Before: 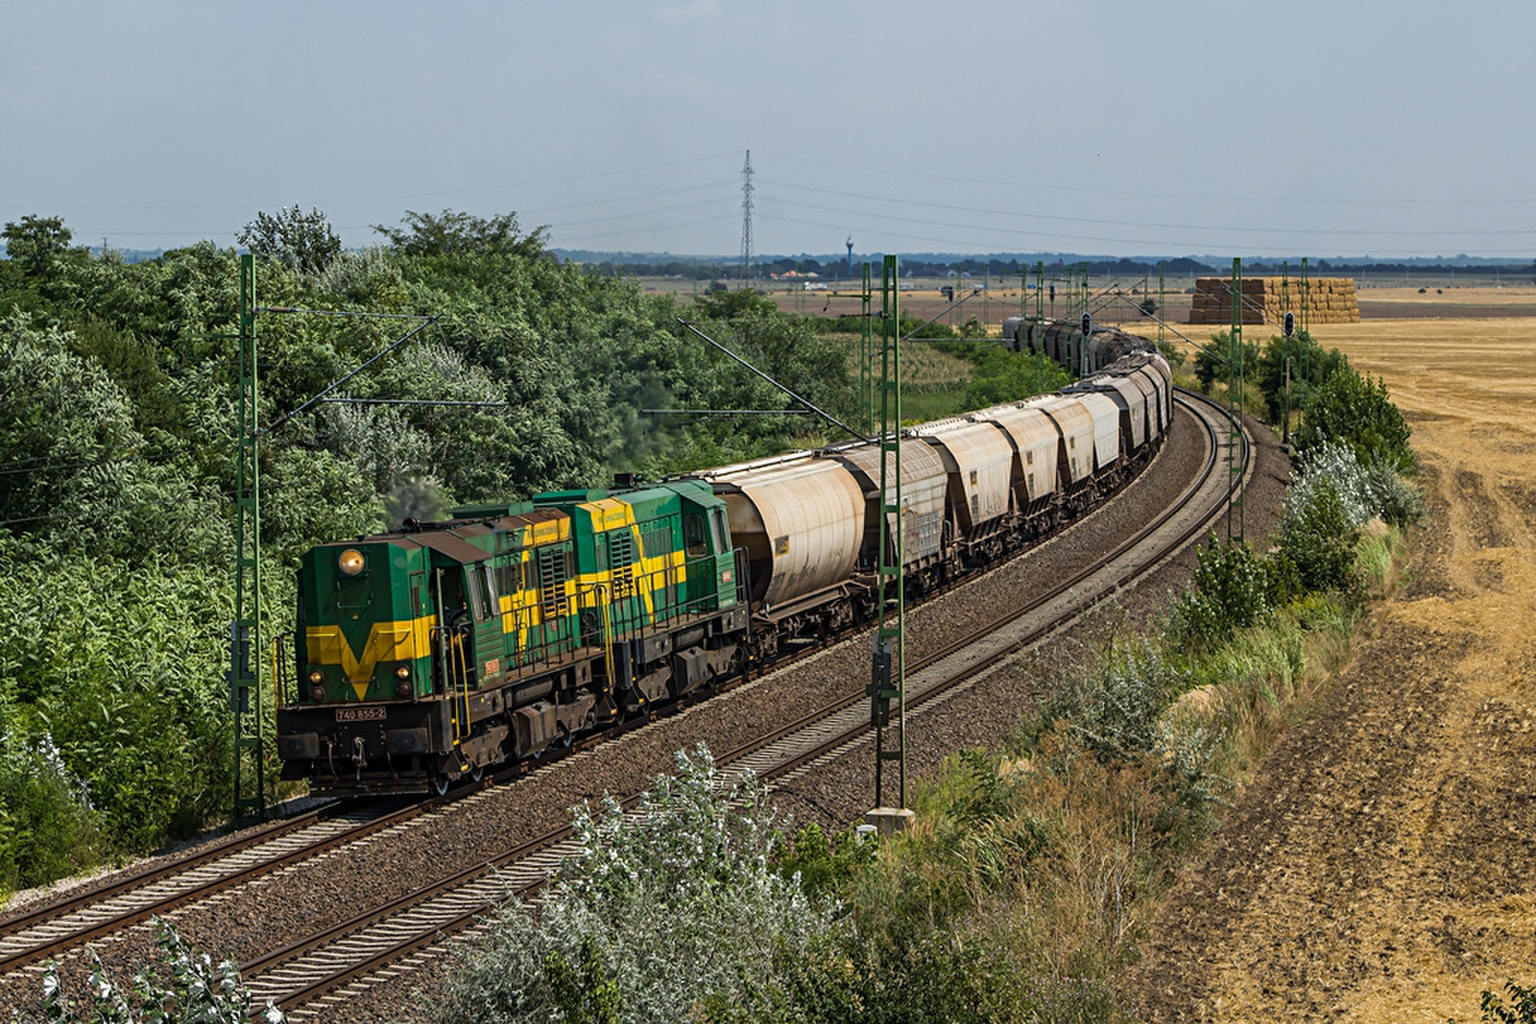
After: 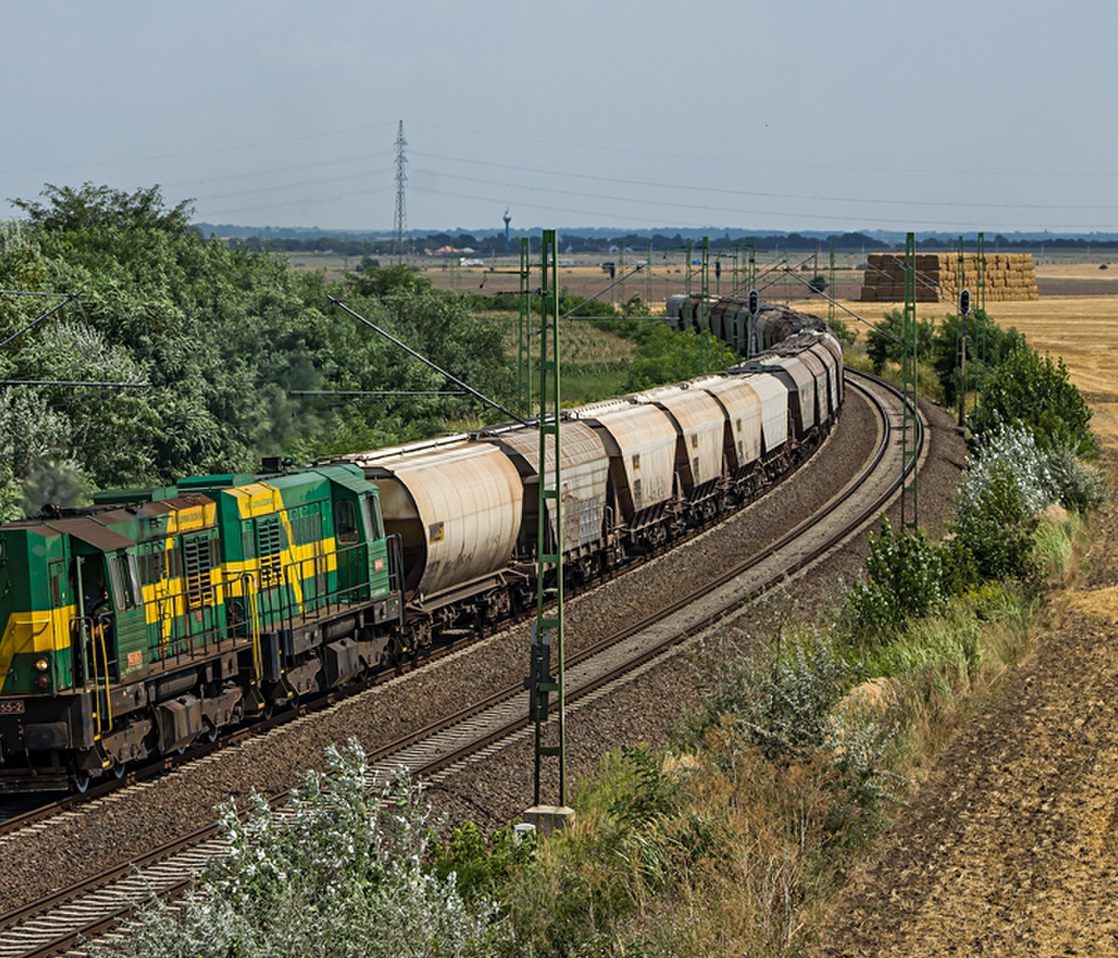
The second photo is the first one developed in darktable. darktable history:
crop and rotate: left 23.648%, top 3.386%, right 6.416%, bottom 6.743%
